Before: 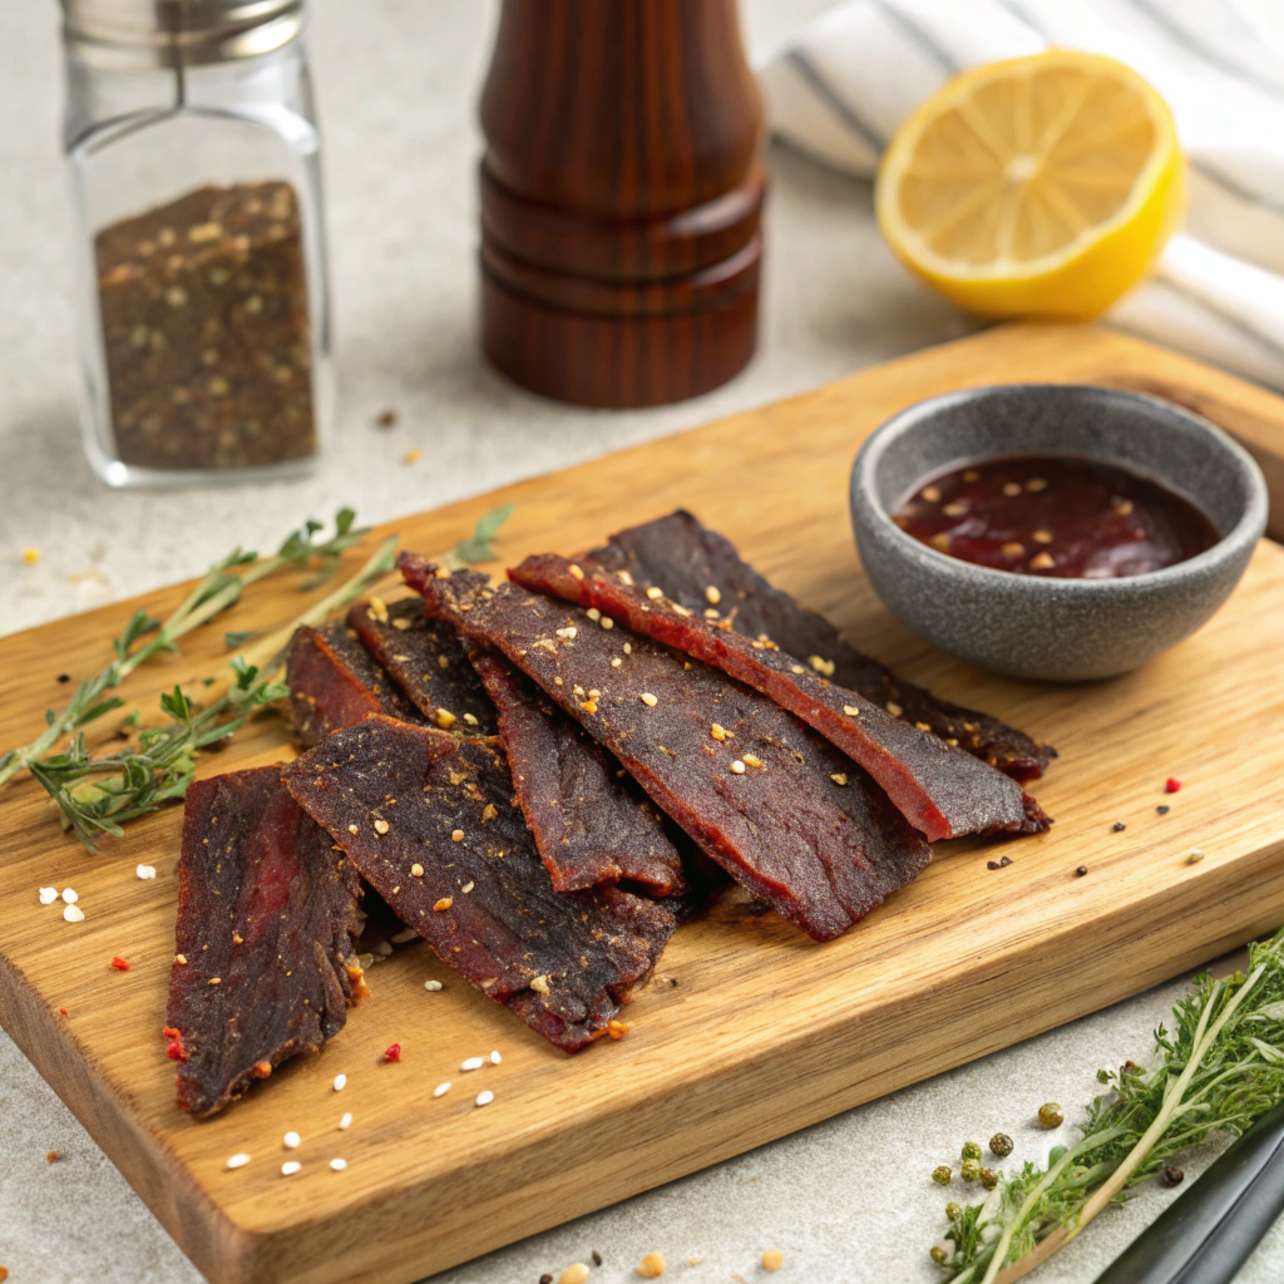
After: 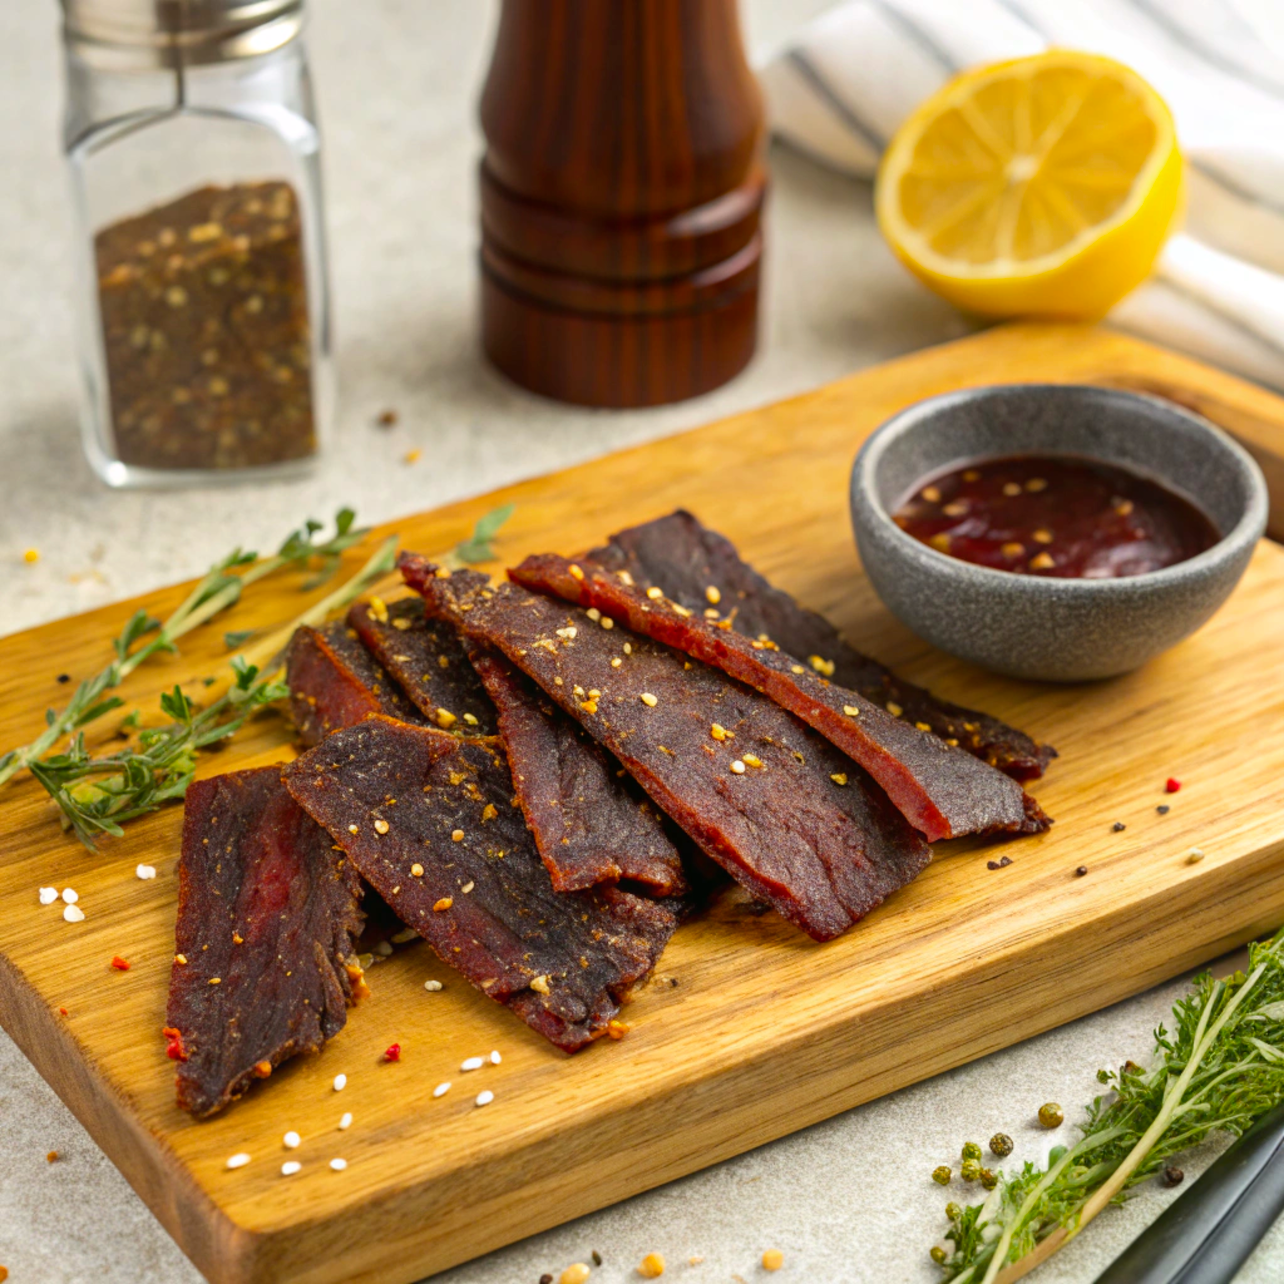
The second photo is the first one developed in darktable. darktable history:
color balance rgb: perceptual saturation grading › global saturation 19.271%, global vibrance 19.431%
